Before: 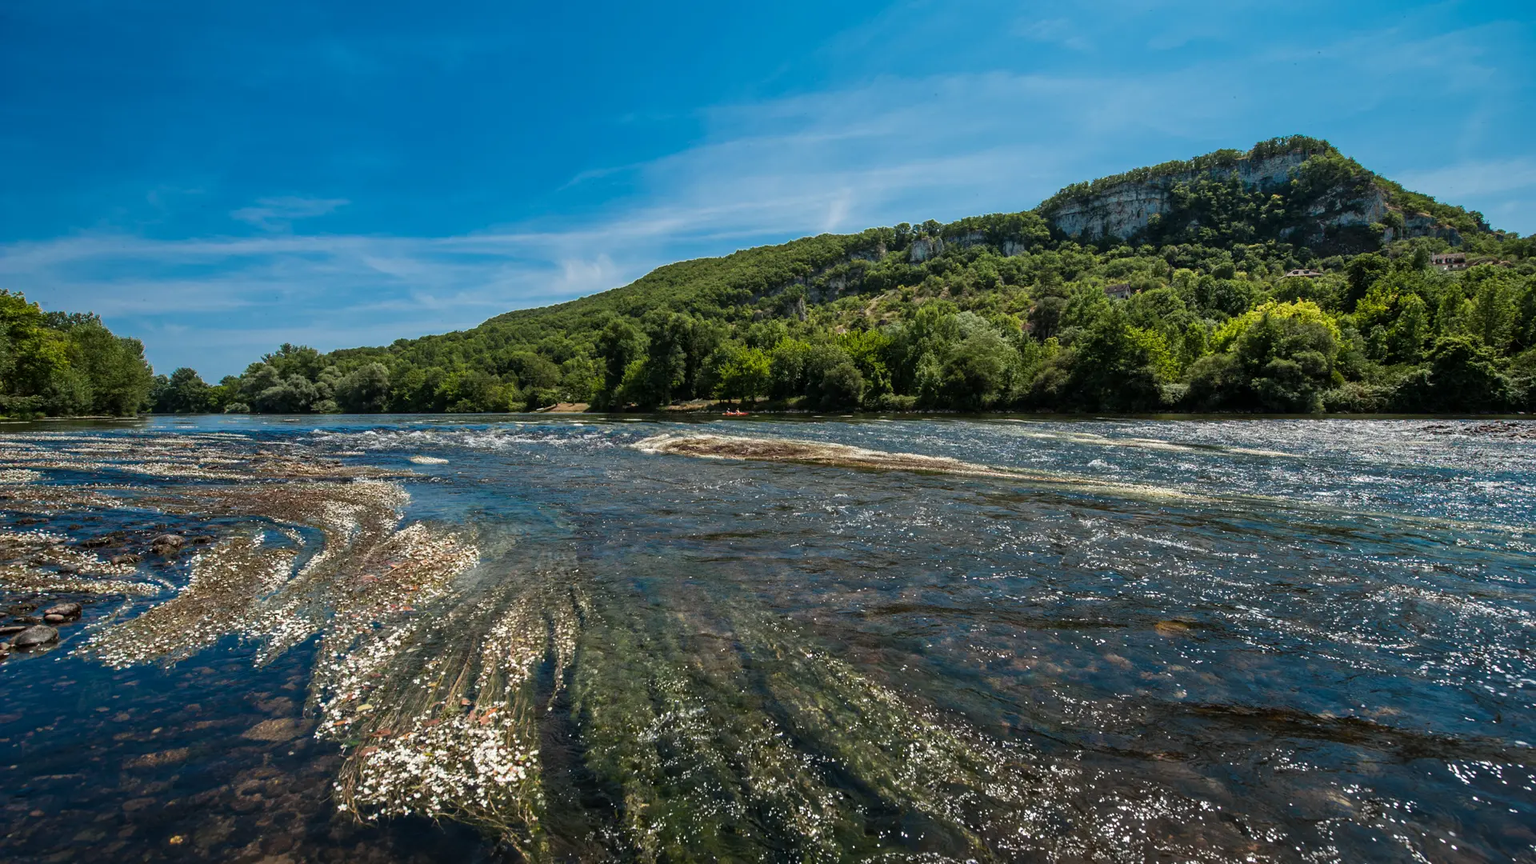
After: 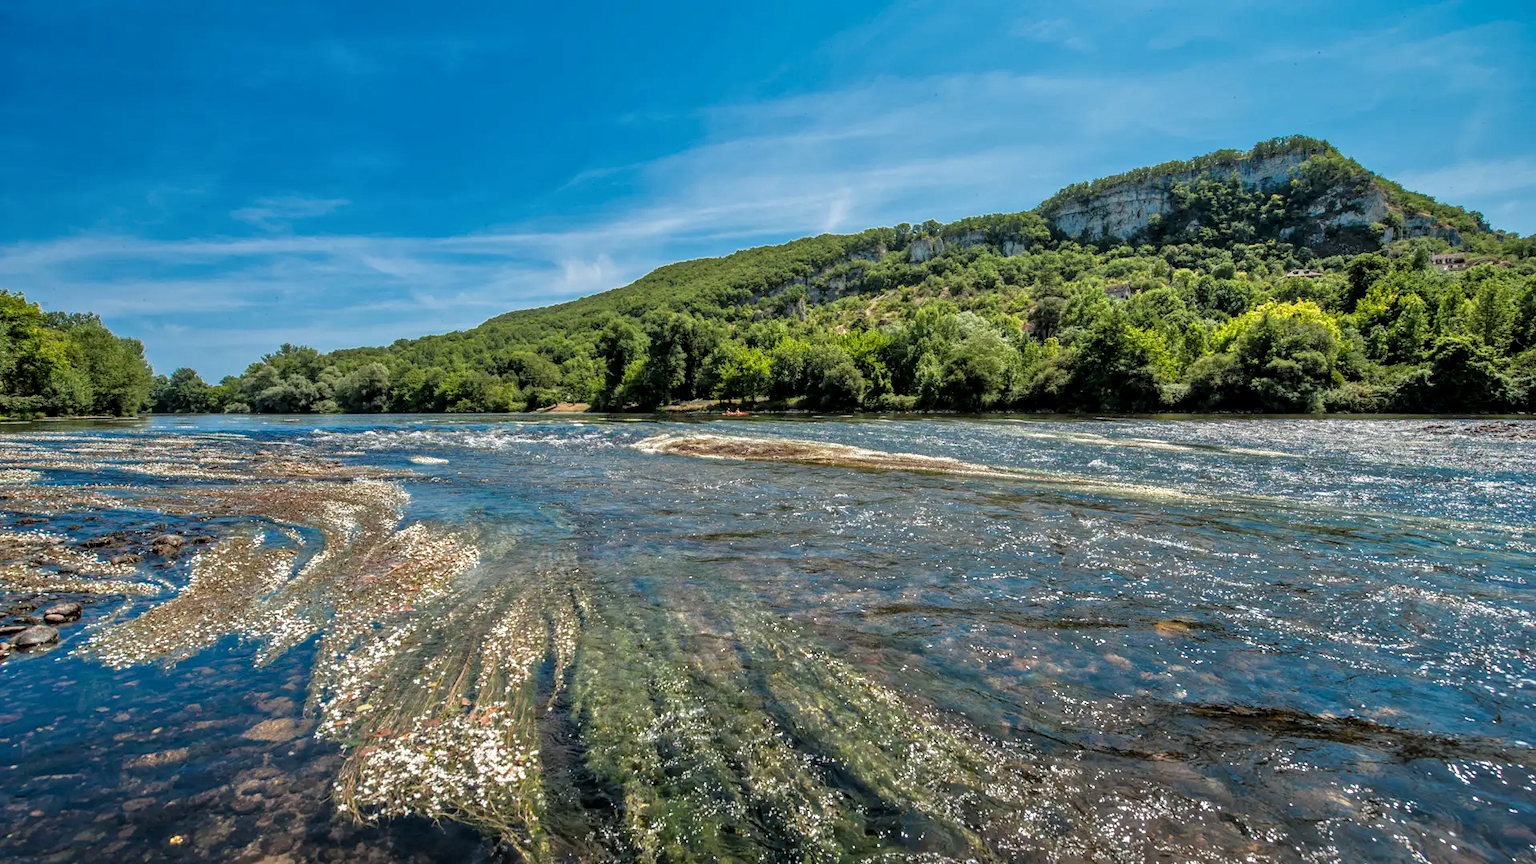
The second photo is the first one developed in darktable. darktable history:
exposure: black level correction 0, exposure 0 EV, compensate exposure bias true, compensate highlight preservation false
local contrast: on, module defaults
tone equalizer: -7 EV 0.152 EV, -6 EV 0.577 EV, -5 EV 1.13 EV, -4 EV 1.34 EV, -3 EV 1.15 EV, -2 EV 0.6 EV, -1 EV 0.156 EV
